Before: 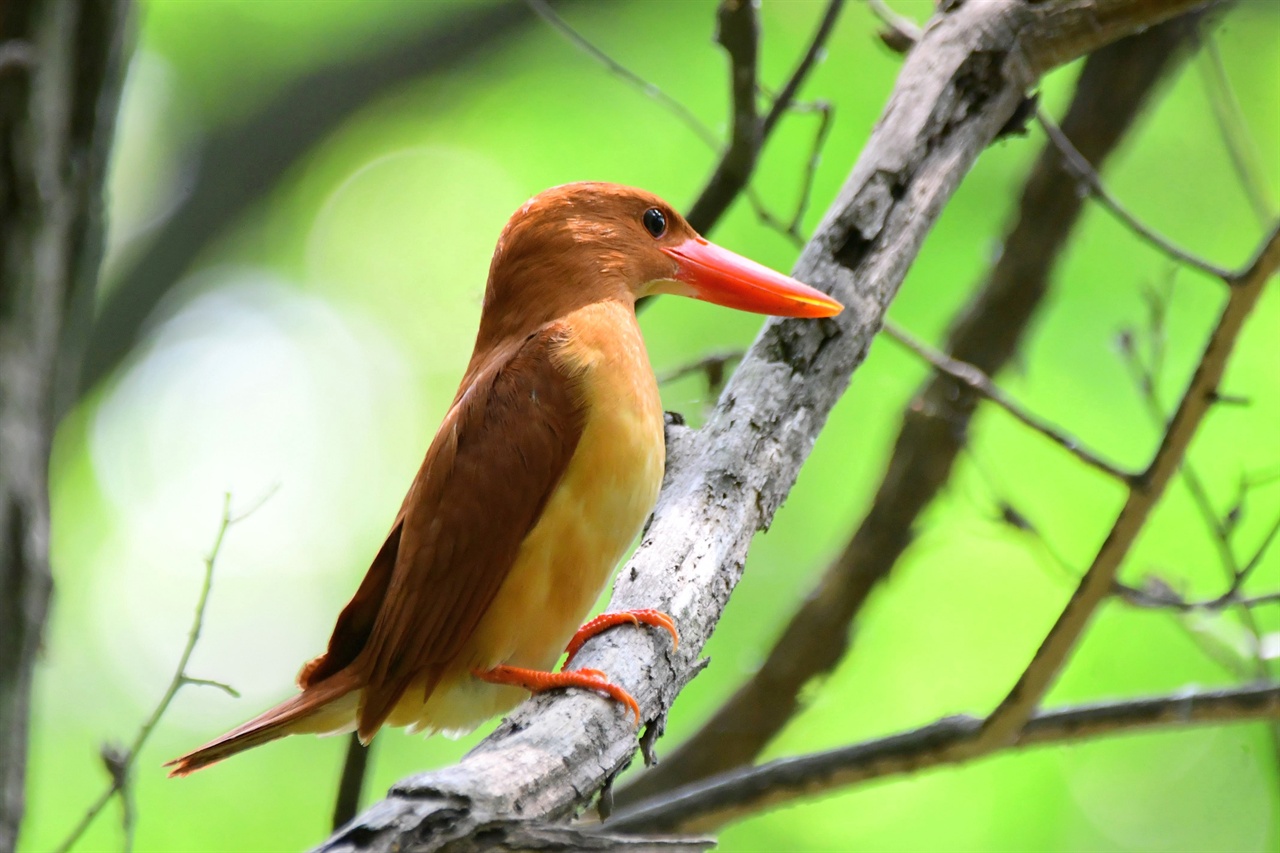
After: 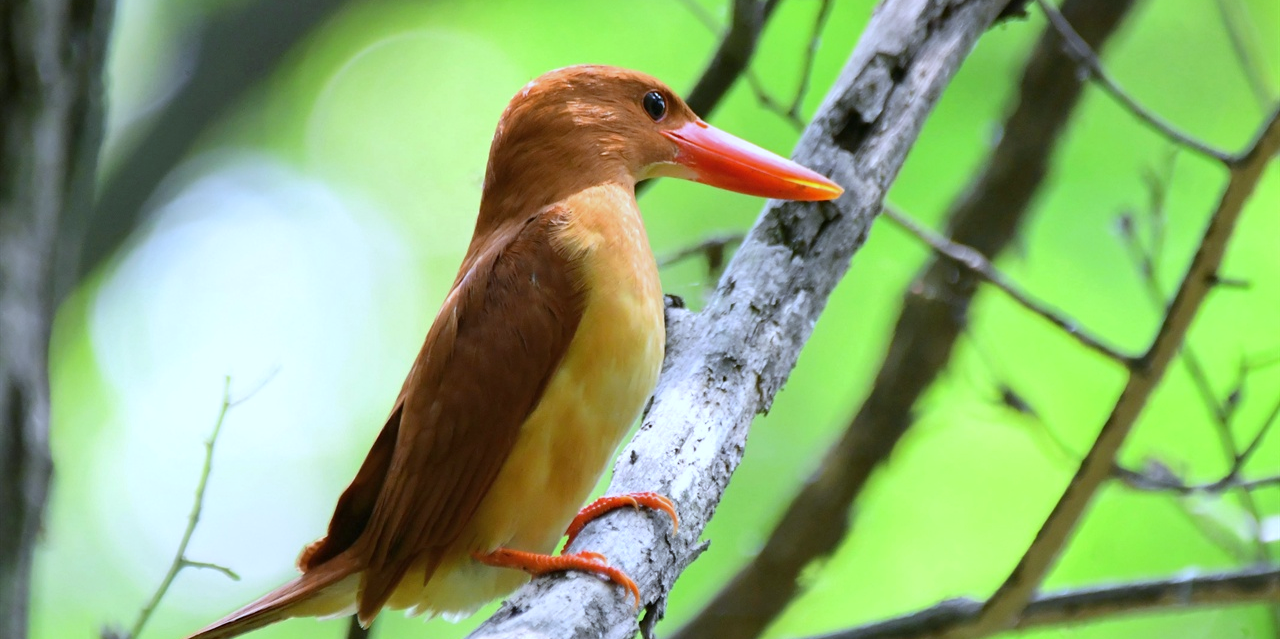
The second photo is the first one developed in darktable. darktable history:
crop: top 13.819%, bottom 11.169%
white balance: red 0.926, green 1.003, blue 1.133
